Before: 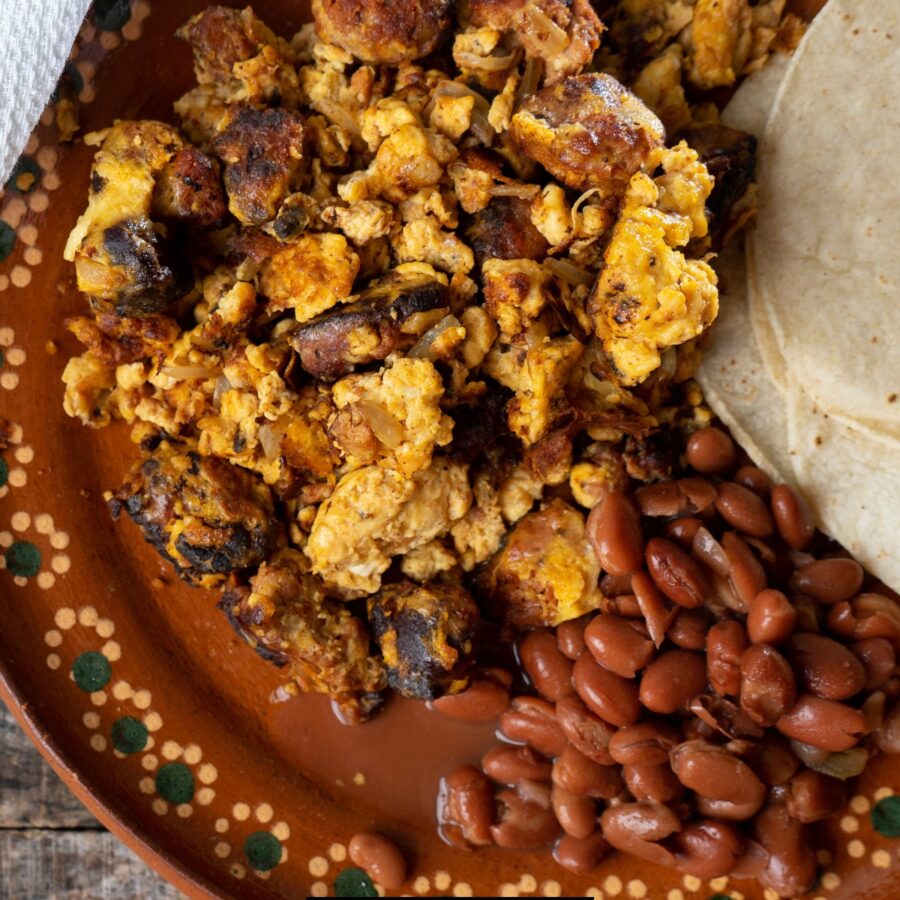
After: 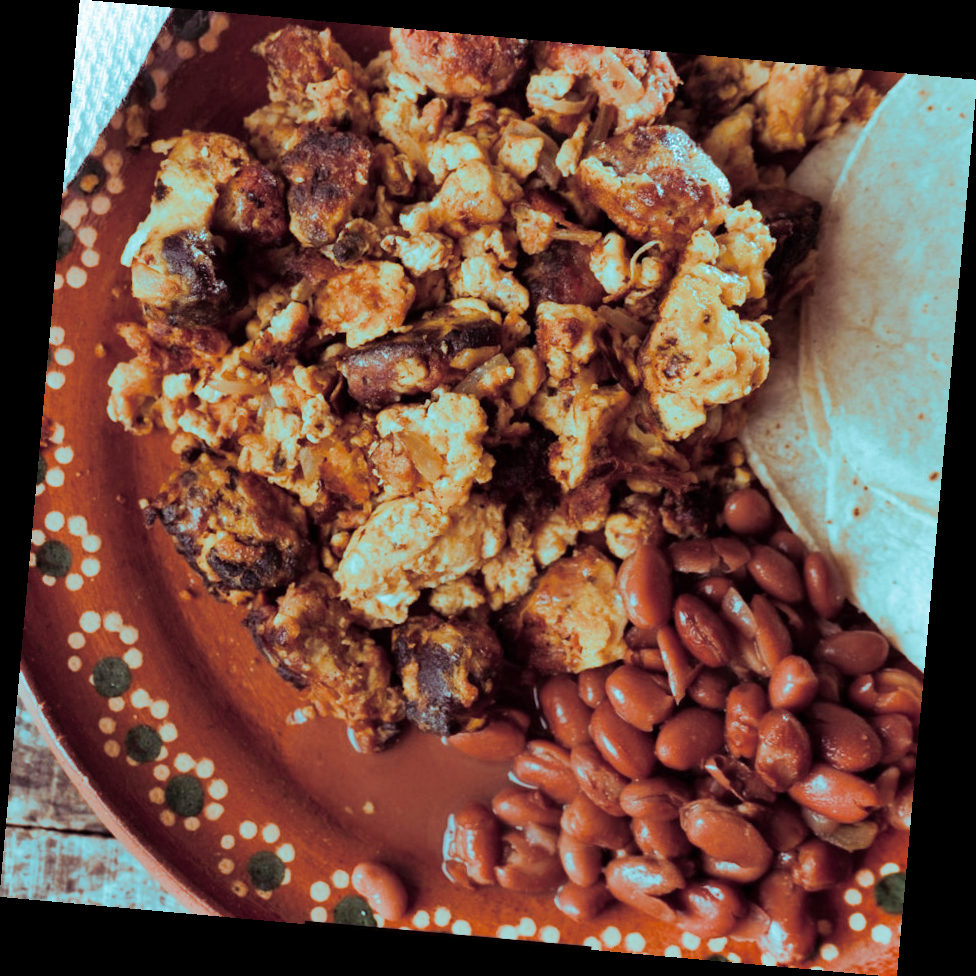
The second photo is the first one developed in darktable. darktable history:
shadows and highlights: soften with gaussian
rotate and perspective: rotation 5.12°, automatic cropping off
exposure: compensate highlight preservation false
split-toning: shadows › hue 327.6°, highlights › hue 198°, highlights › saturation 0.55, balance -21.25, compress 0%
